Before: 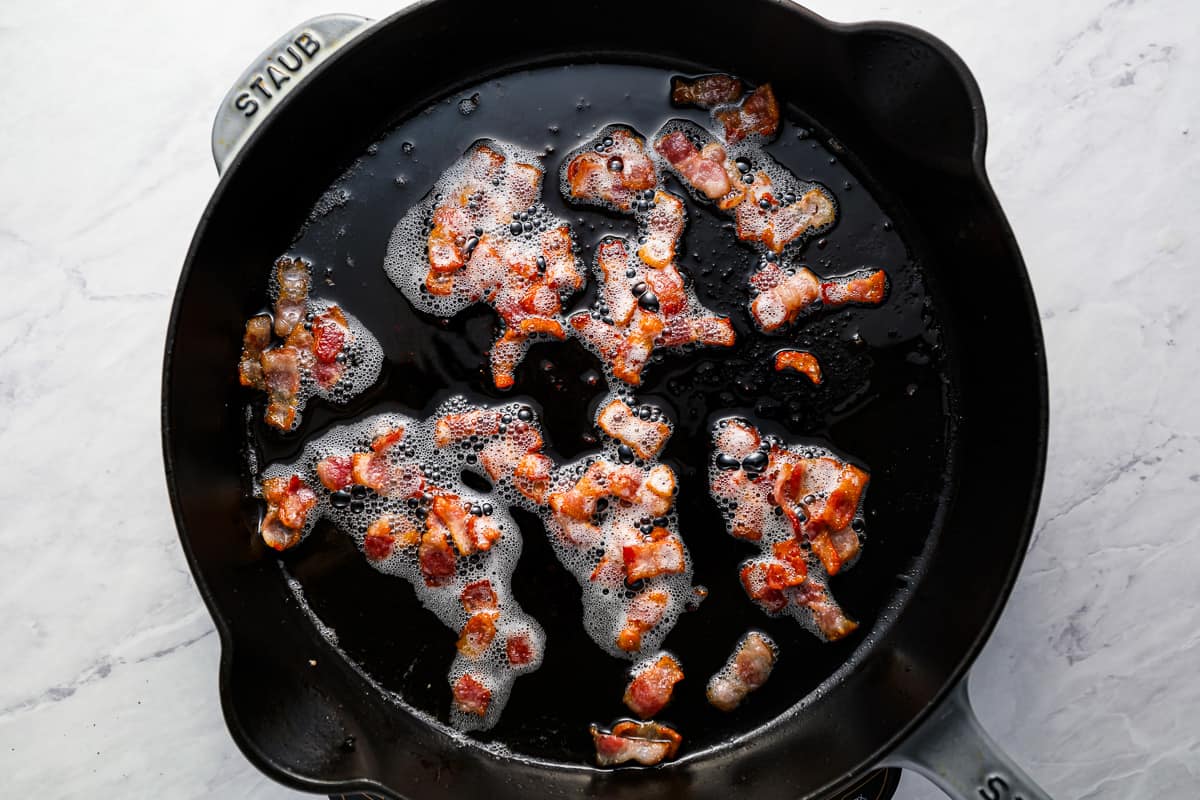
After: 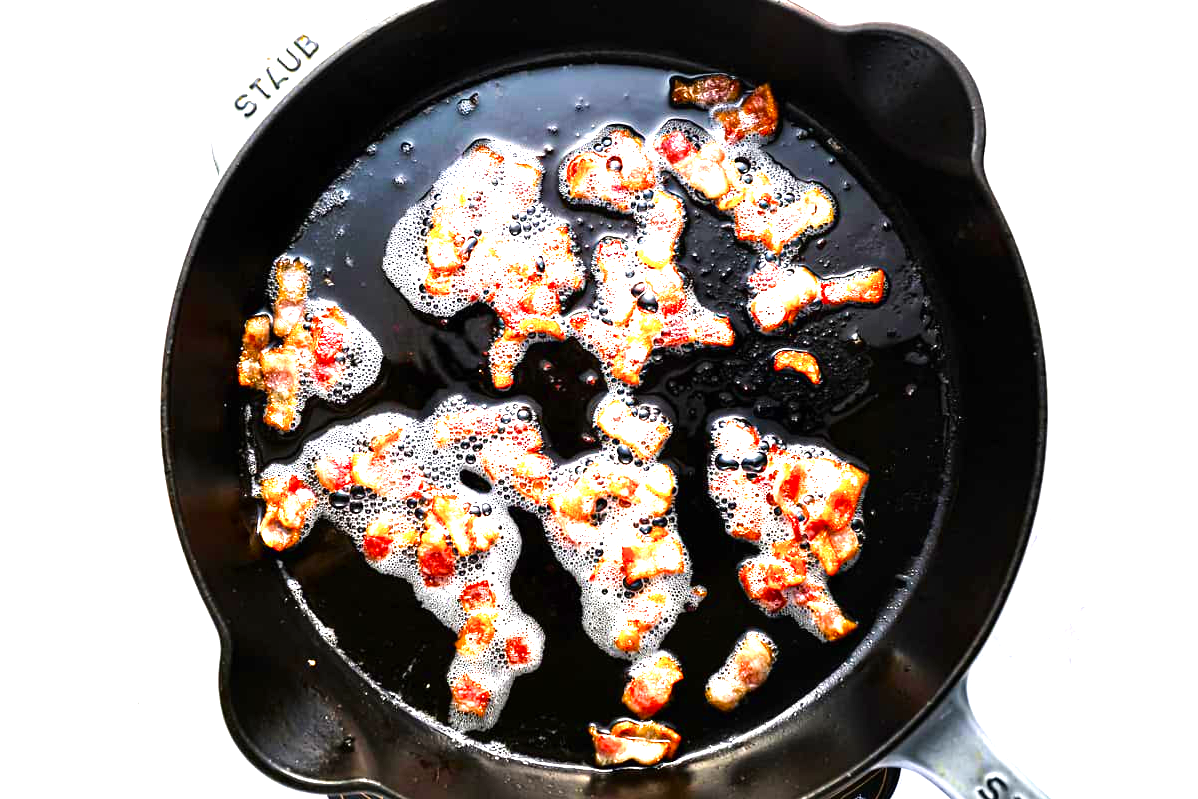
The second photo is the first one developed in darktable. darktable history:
velvia: strength 31.51%, mid-tones bias 0.203
exposure: black level correction 0, exposure 1.627 EV, compensate exposure bias true, compensate highlight preservation false
tone equalizer: -8 EV -0.774 EV, -7 EV -0.683 EV, -6 EV -0.618 EV, -5 EV -0.408 EV, -3 EV 0.373 EV, -2 EV 0.6 EV, -1 EV 0.698 EV, +0 EV 0.738 EV
crop and rotate: left 0.086%, bottom 0.012%
